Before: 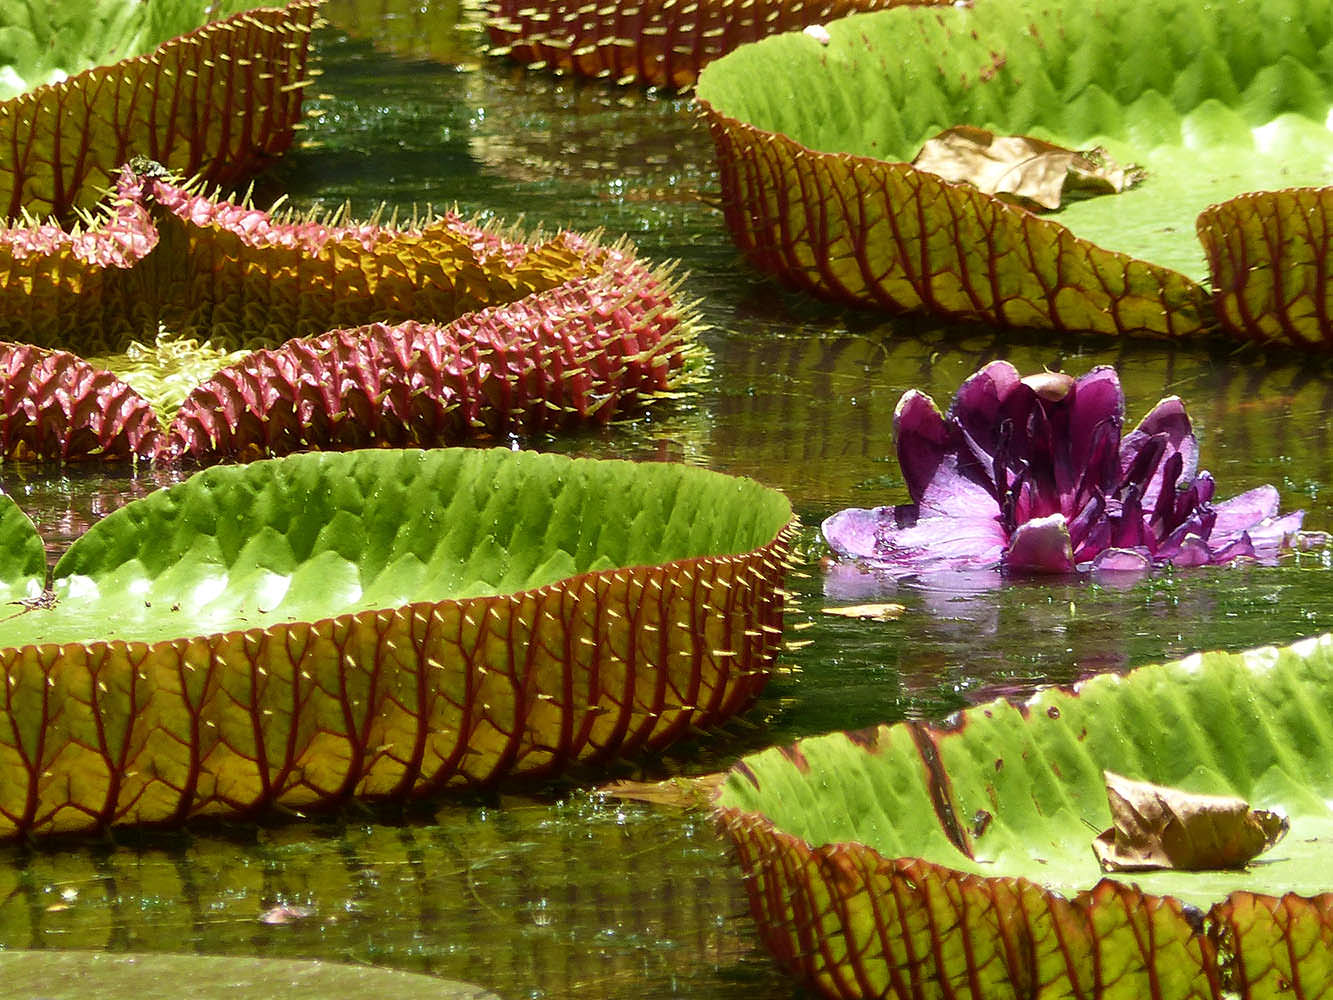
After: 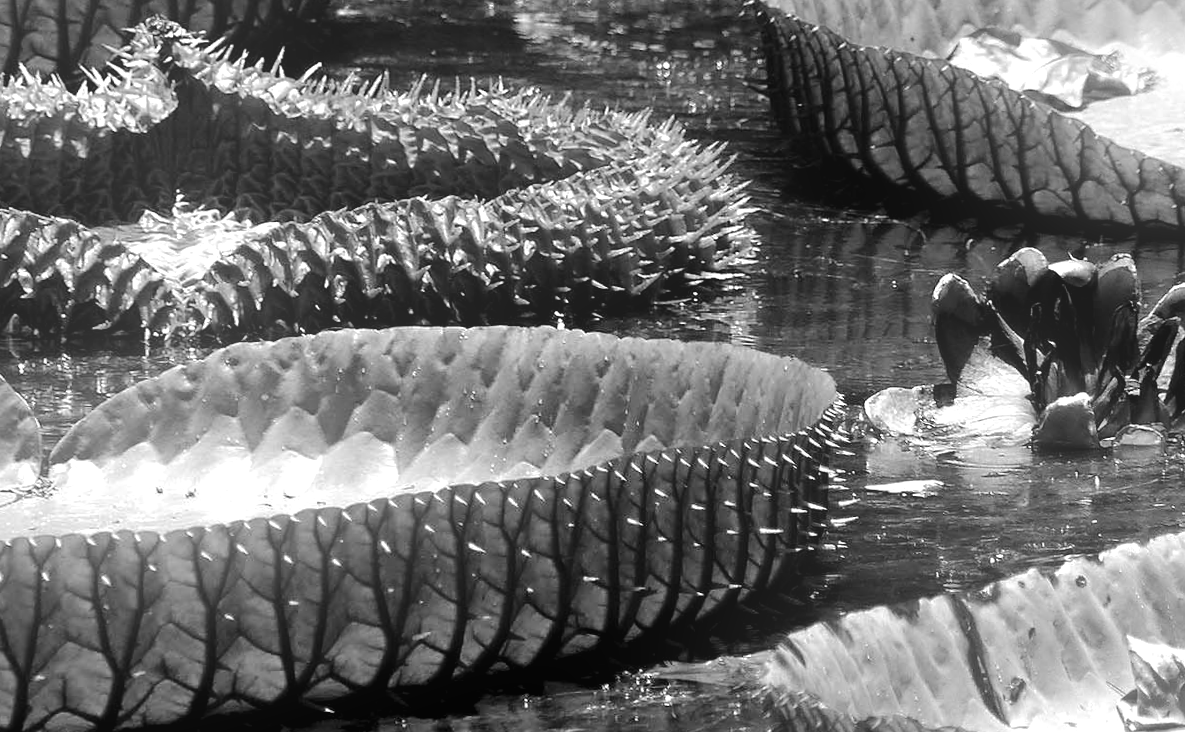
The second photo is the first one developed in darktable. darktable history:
crop: top 7.49%, right 9.717%, bottom 11.943%
exposure: exposure 0.191 EV, compensate highlight preservation false
base curve: curves: ch0 [(0, 0) (0.262, 0.32) (0.722, 0.705) (1, 1)]
monochrome: on, module defaults
bloom: on, module defaults
rotate and perspective: rotation -0.013°, lens shift (vertical) -0.027, lens shift (horizontal) 0.178, crop left 0.016, crop right 0.989, crop top 0.082, crop bottom 0.918
levels: levels [0.101, 0.578, 0.953]
